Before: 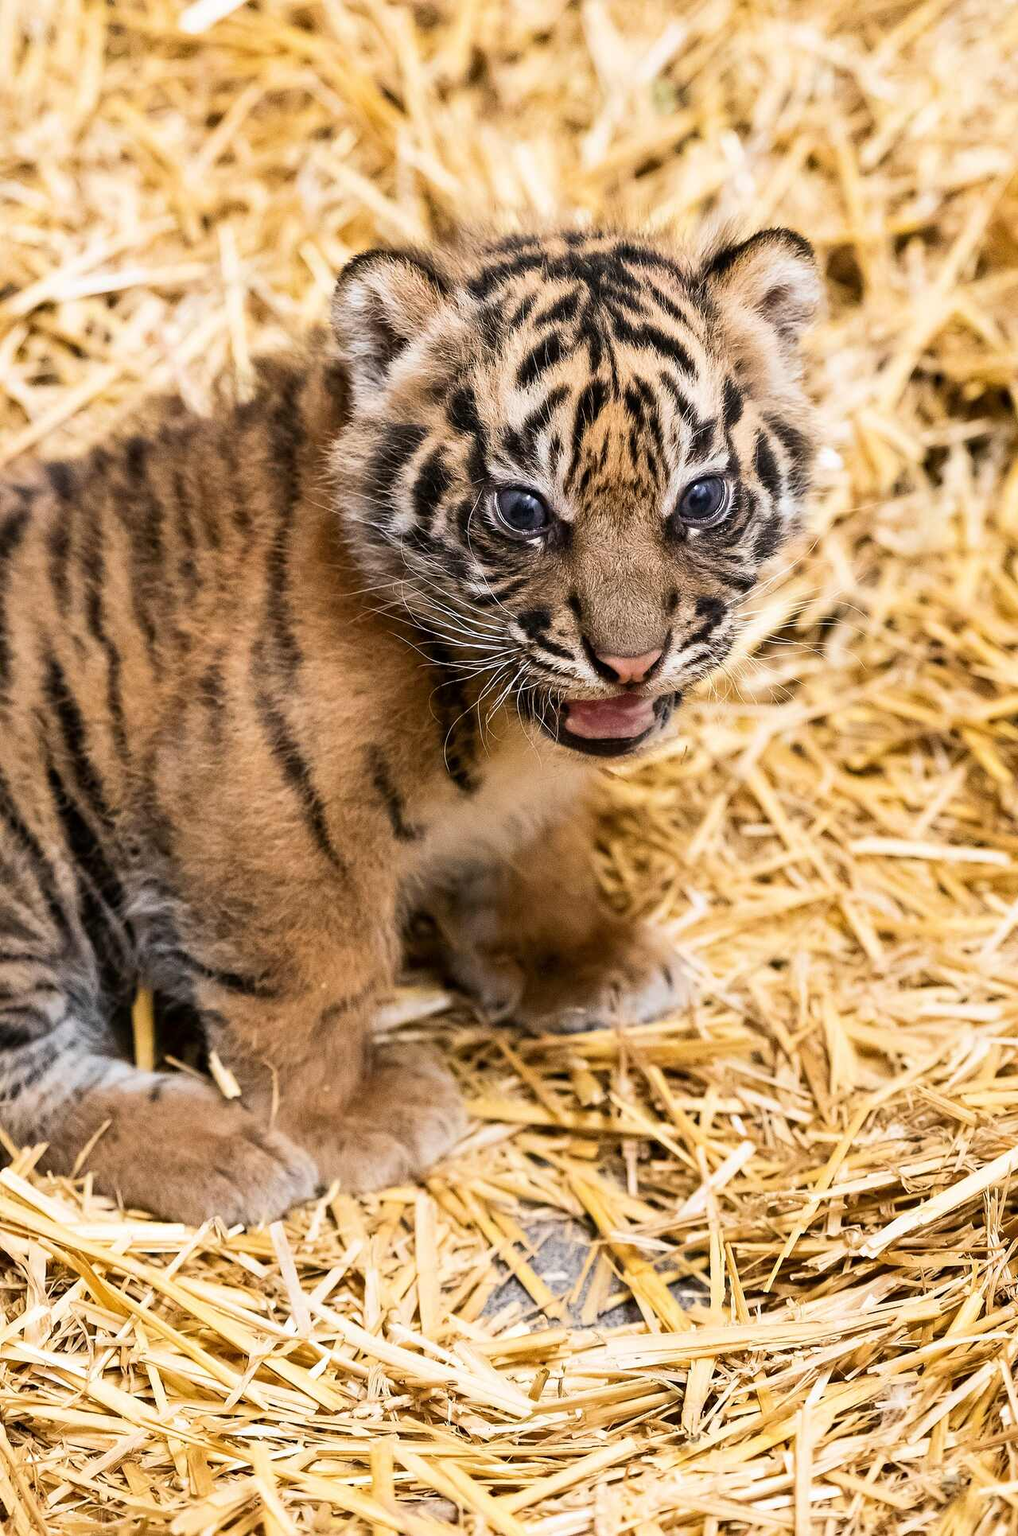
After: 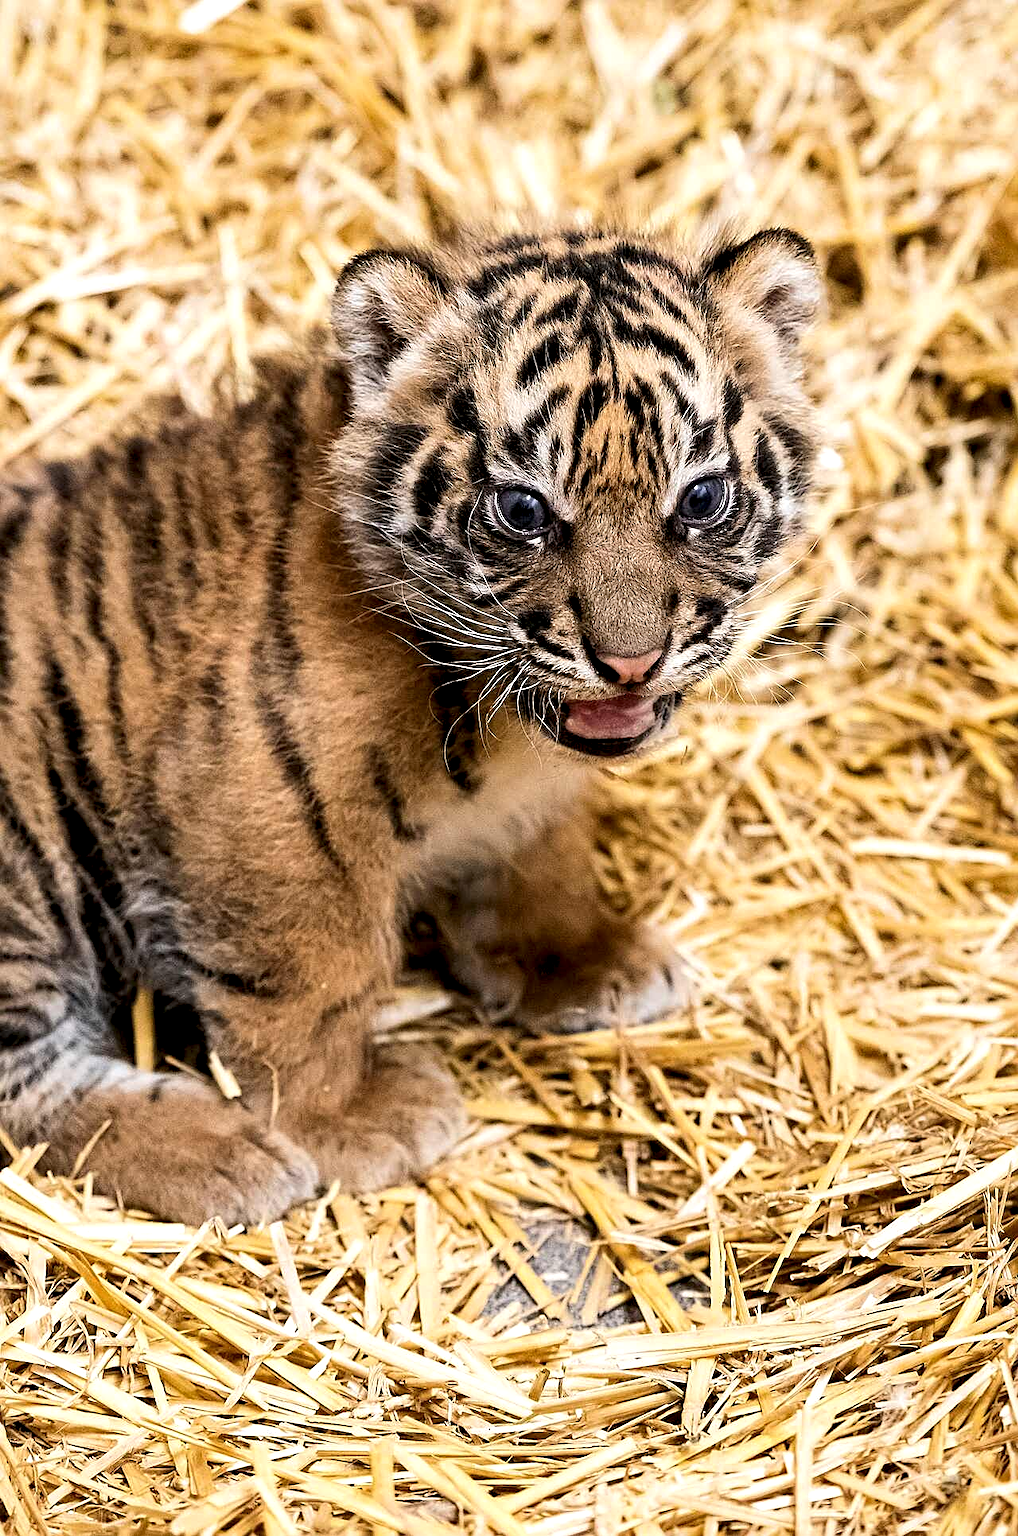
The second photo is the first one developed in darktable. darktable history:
local contrast: highlights 123%, shadows 126%, detail 140%, midtone range 0.254
sharpen: on, module defaults
